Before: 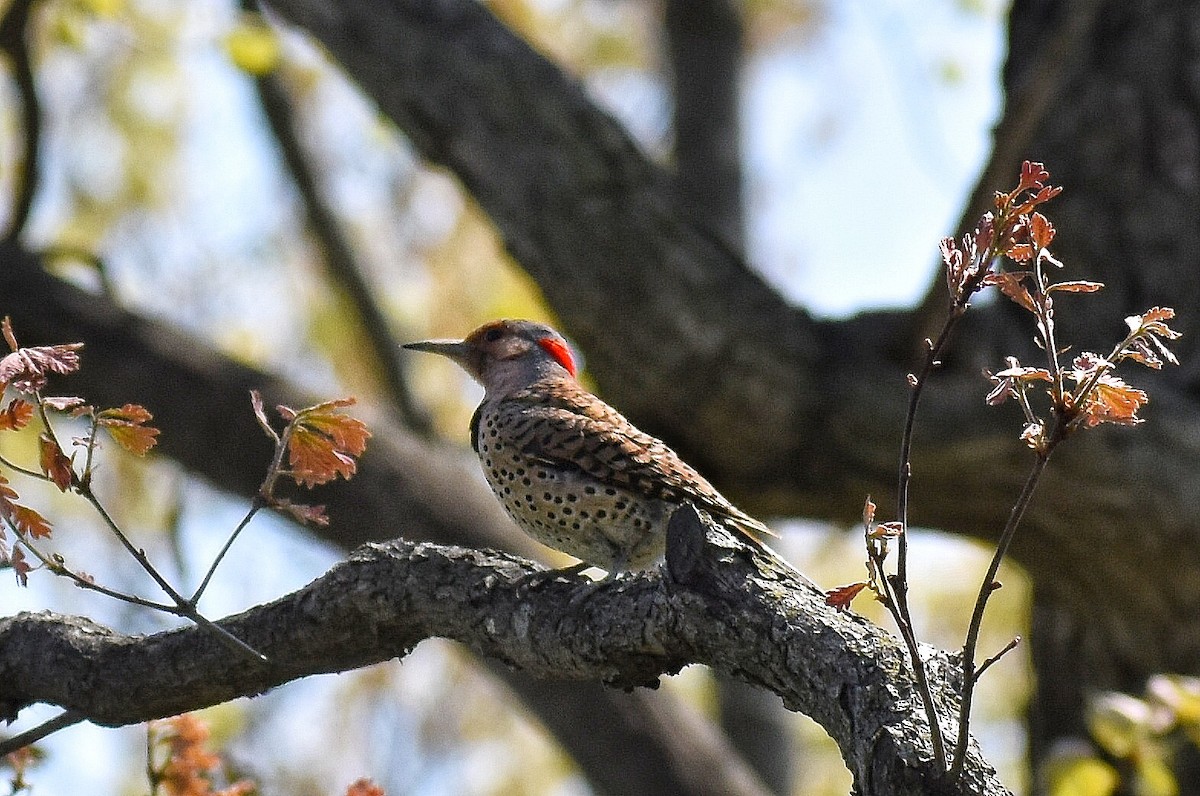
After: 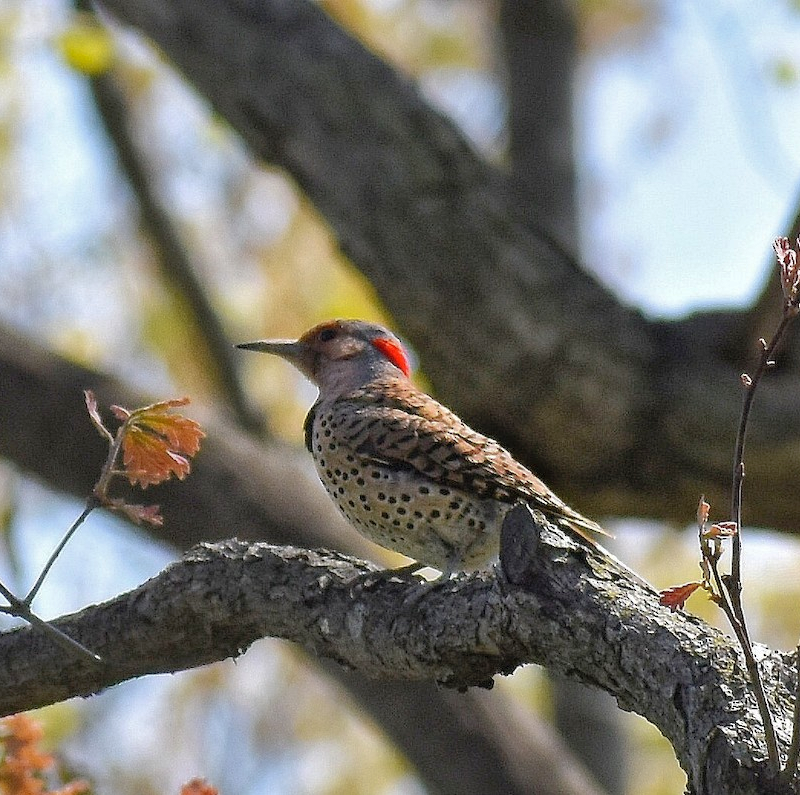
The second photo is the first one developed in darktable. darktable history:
crop and rotate: left 13.859%, right 19.436%
shadows and highlights: on, module defaults
